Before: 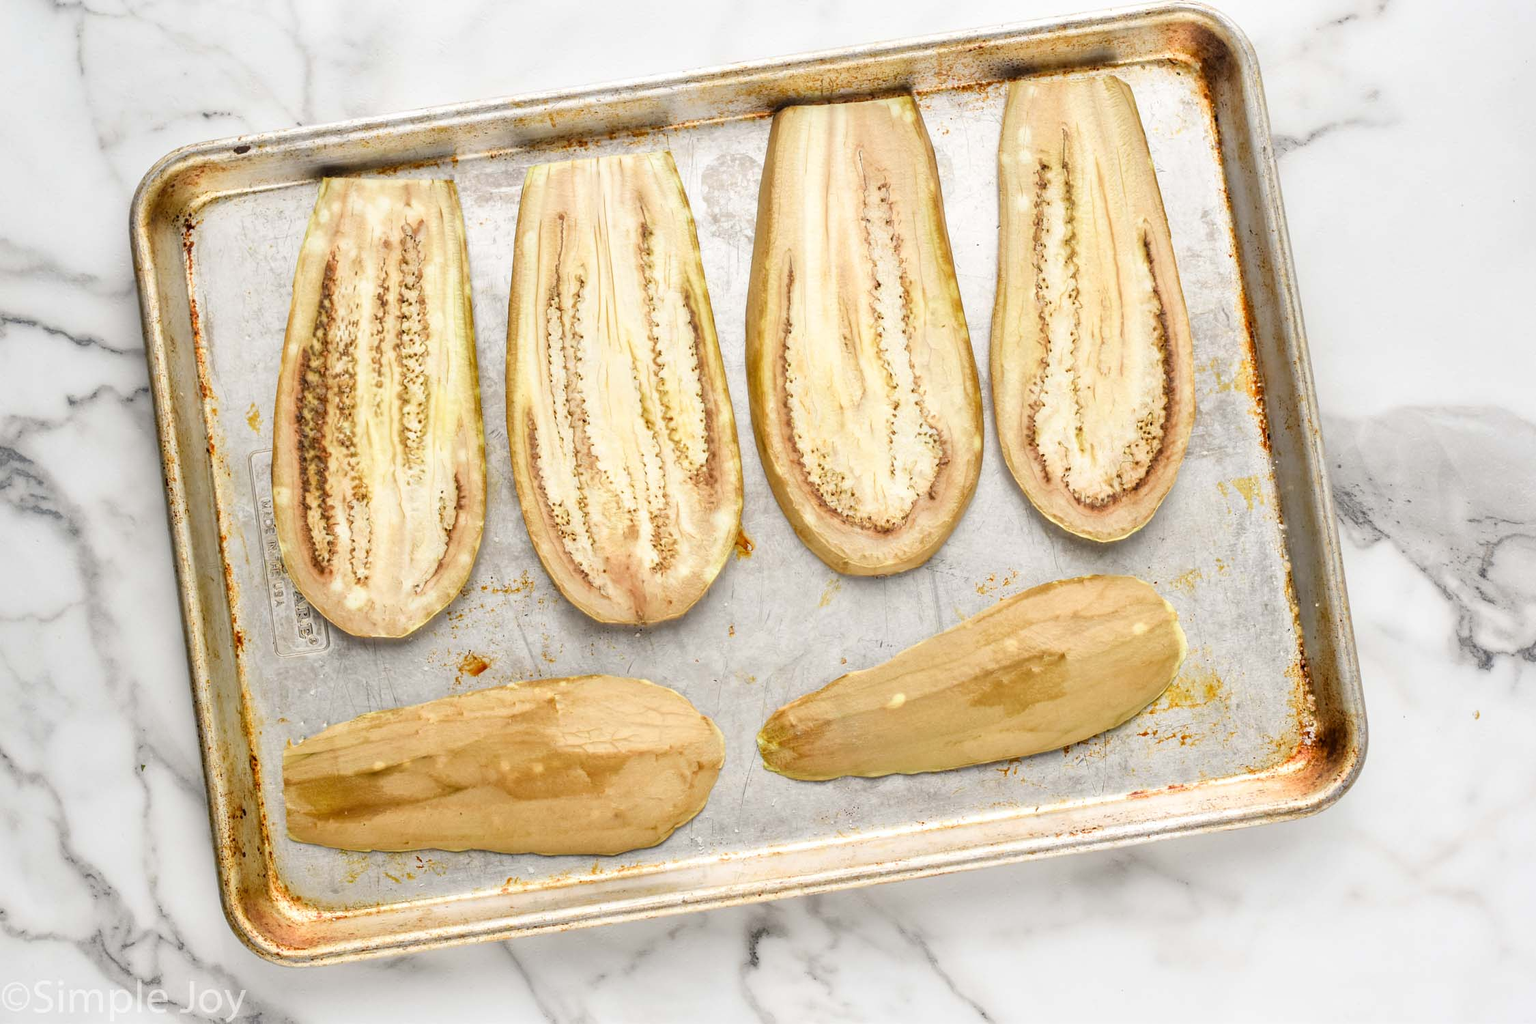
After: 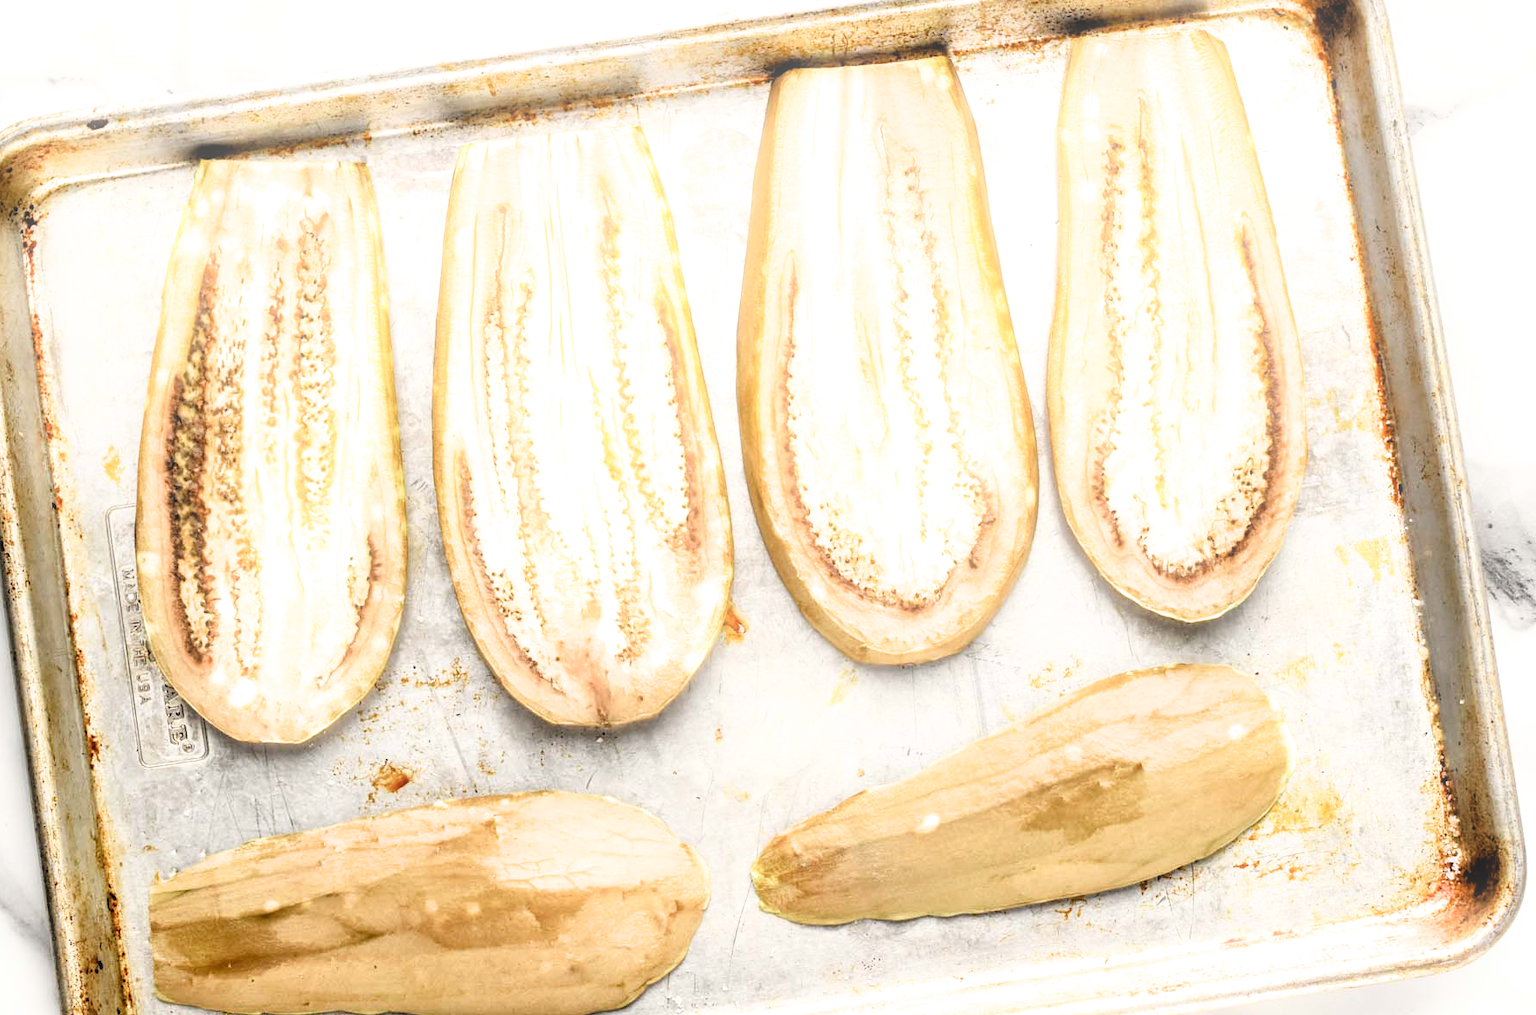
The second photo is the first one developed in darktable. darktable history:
crop and rotate: left 10.77%, top 5.1%, right 10.41%, bottom 16.76%
color zones: curves: ch0 [(0, 0.5) (0.143, 0.5) (0.286, 0.5) (0.429, 0.5) (0.571, 0.5) (0.714, 0.476) (0.857, 0.5) (1, 0.5)]; ch2 [(0, 0.5) (0.143, 0.5) (0.286, 0.5) (0.429, 0.5) (0.571, 0.5) (0.714, 0.487) (0.857, 0.5) (1, 0.5)]
bloom: size 9%, threshold 100%, strength 7%
filmic rgb: black relative exposure -3.63 EV, white relative exposure 2.16 EV, hardness 3.62
